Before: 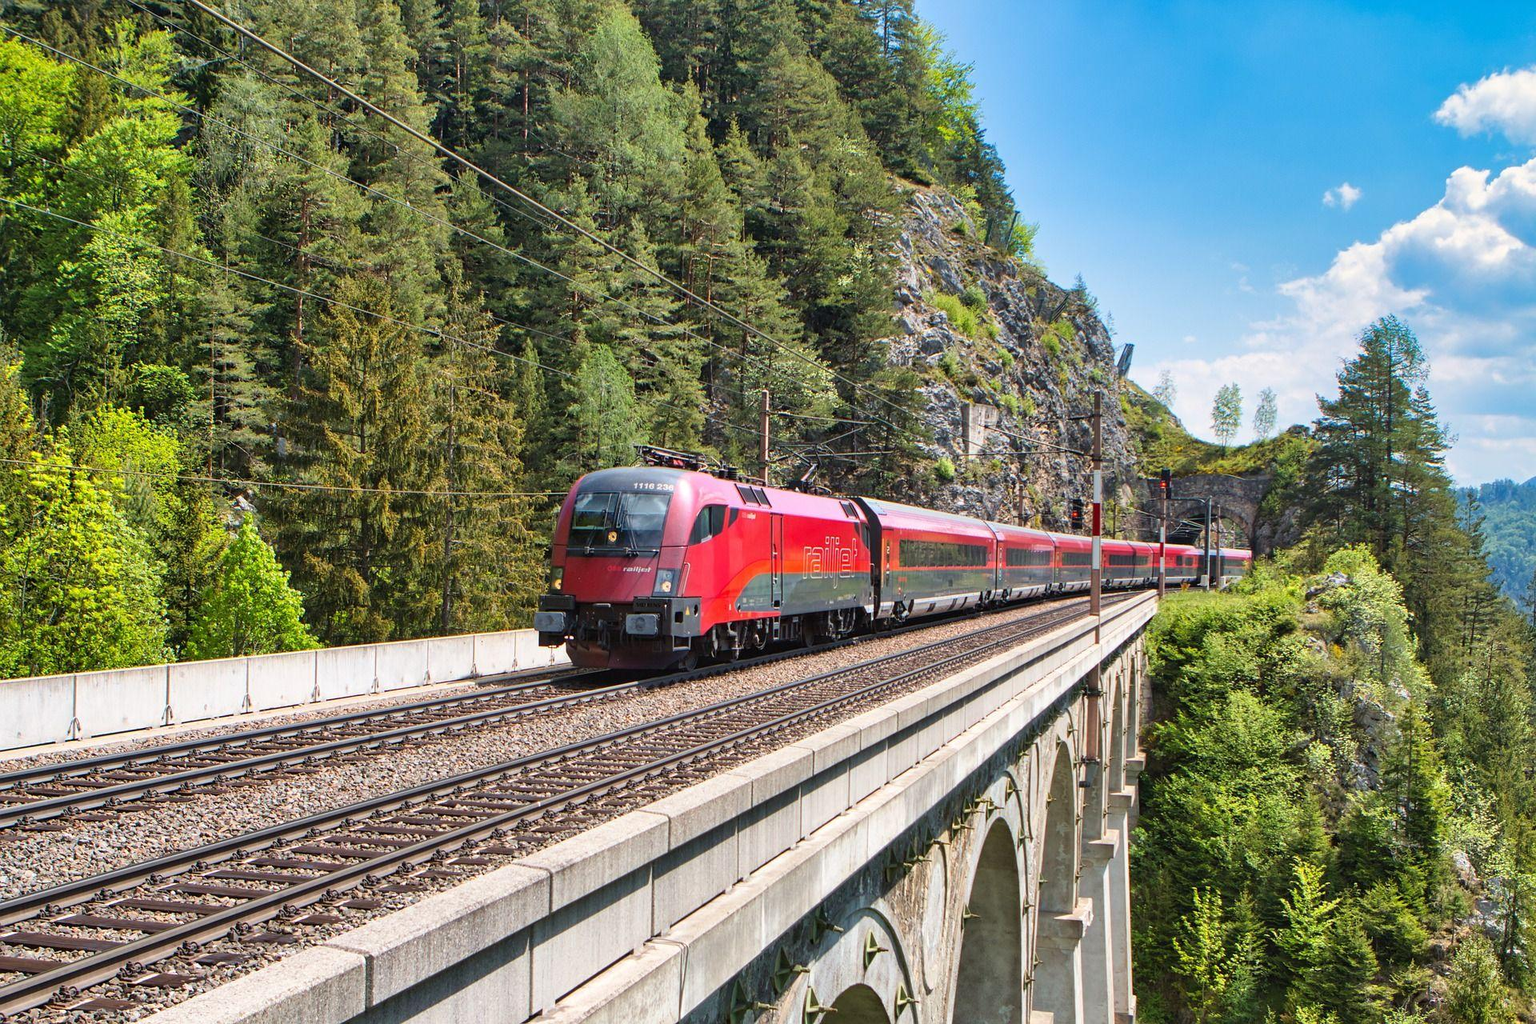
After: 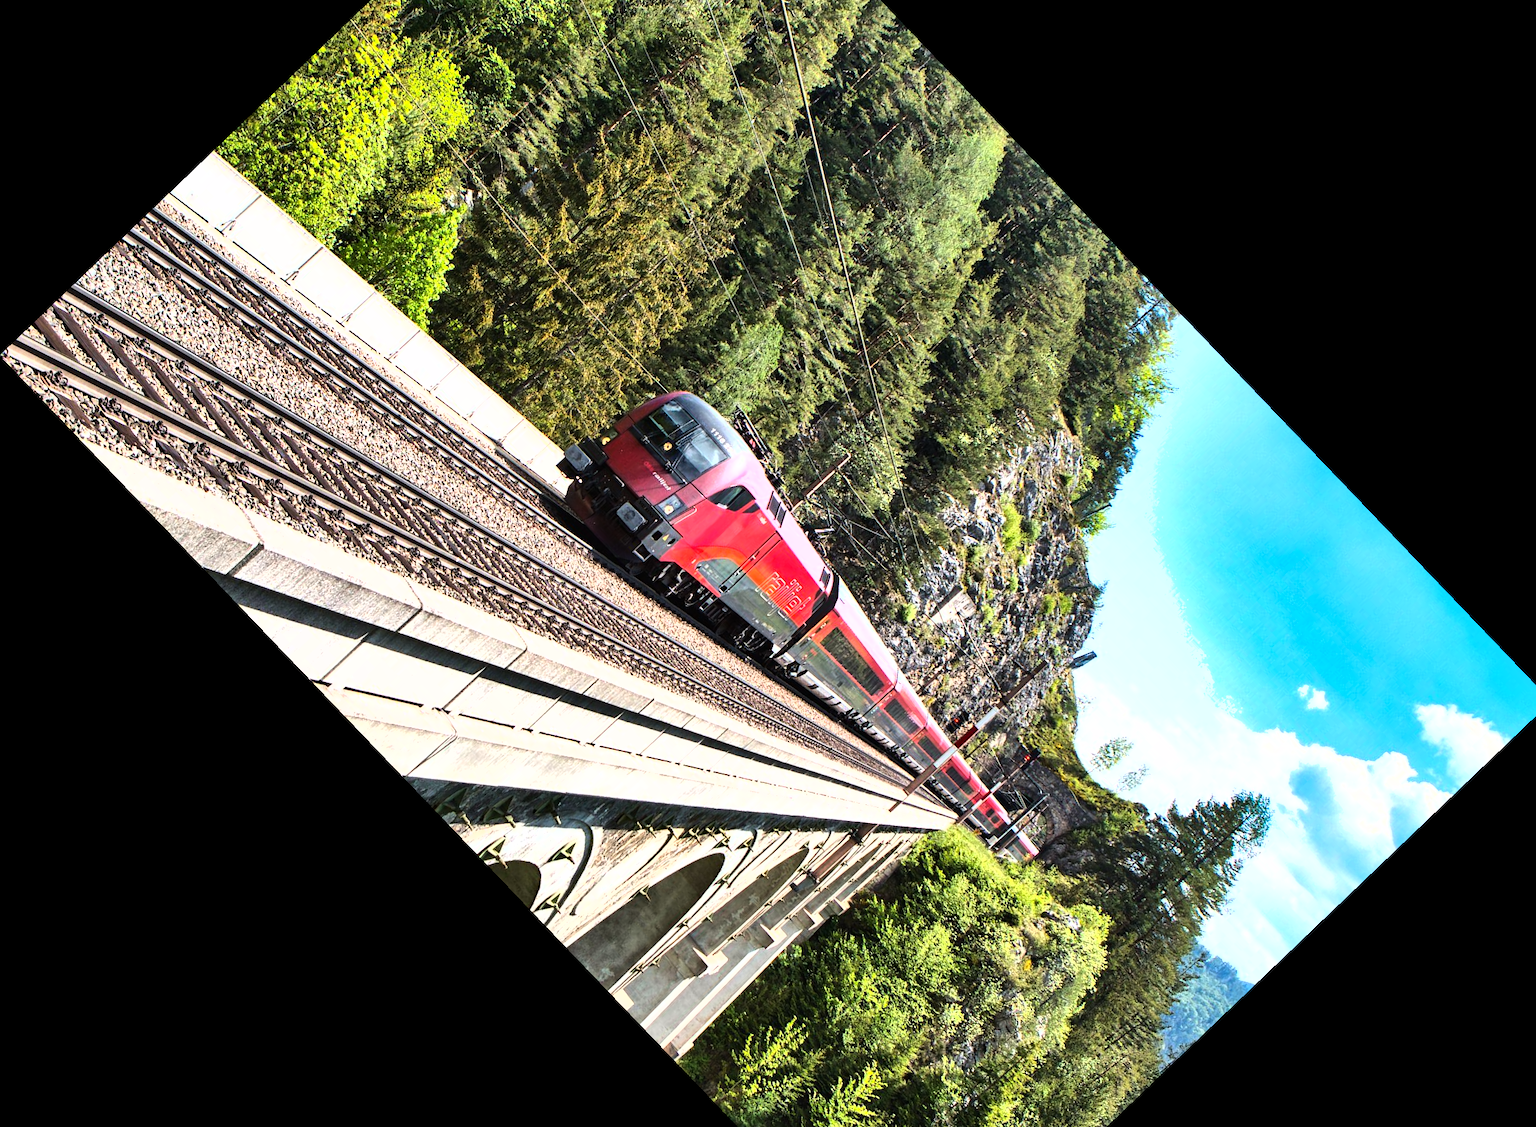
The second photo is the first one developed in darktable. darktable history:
crop and rotate: angle -46.26°, top 16.234%, right 0.912%, bottom 11.704%
shadows and highlights: low approximation 0.01, soften with gaussian
tone equalizer: -8 EV -1.08 EV, -7 EV -1.01 EV, -6 EV -0.867 EV, -5 EV -0.578 EV, -3 EV 0.578 EV, -2 EV 0.867 EV, -1 EV 1.01 EV, +0 EV 1.08 EV, edges refinement/feathering 500, mask exposure compensation -1.57 EV, preserve details no
white balance: emerald 1
